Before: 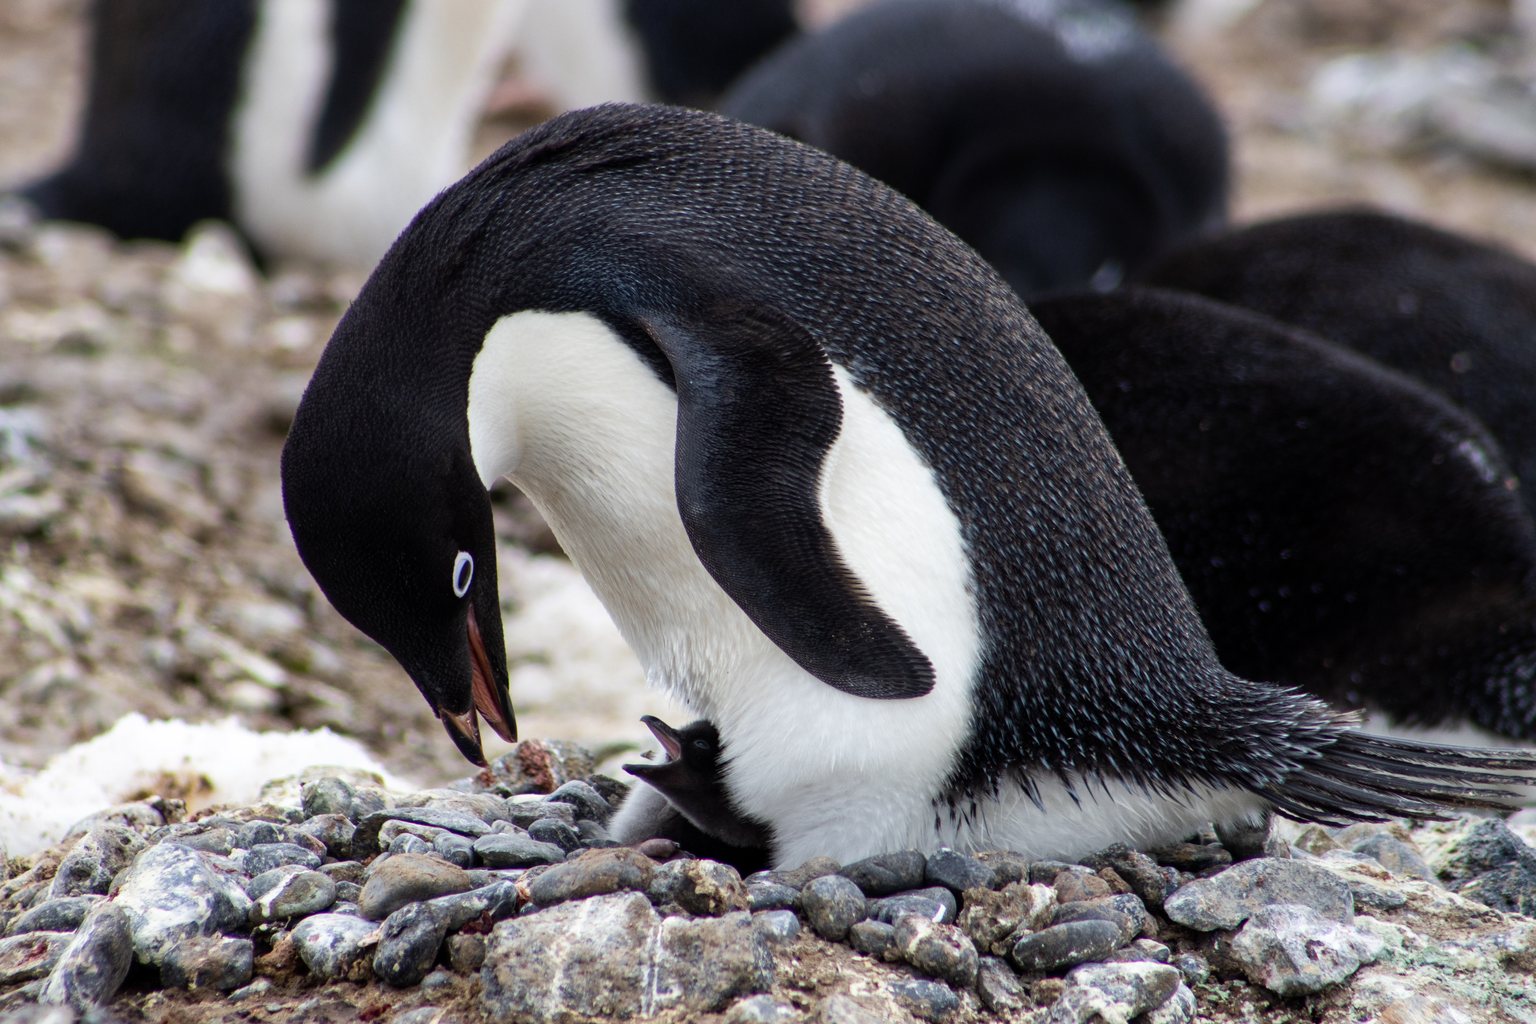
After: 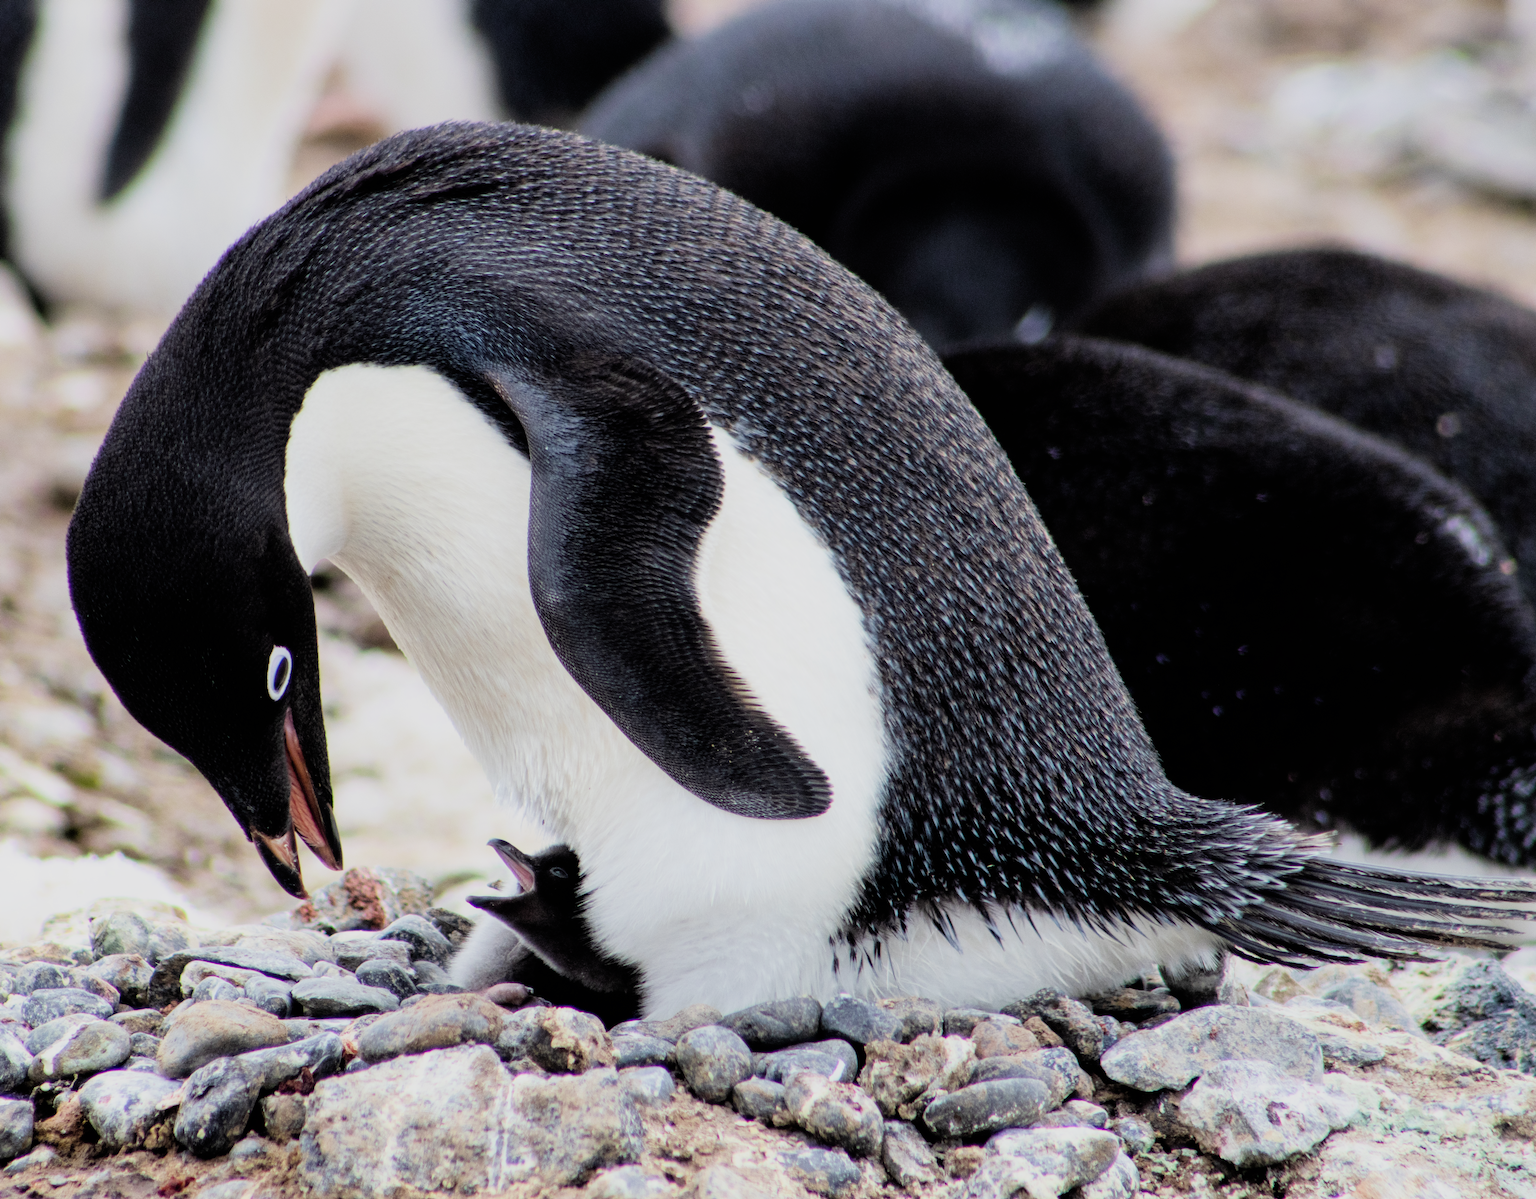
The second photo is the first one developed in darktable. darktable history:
filmic rgb: black relative exposure -6.09 EV, white relative exposure 6.95 EV, hardness 2.26
crop and rotate: left 14.648%
exposure: black level correction 0, exposure 1.199 EV, compensate exposure bias true, compensate highlight preservation false
